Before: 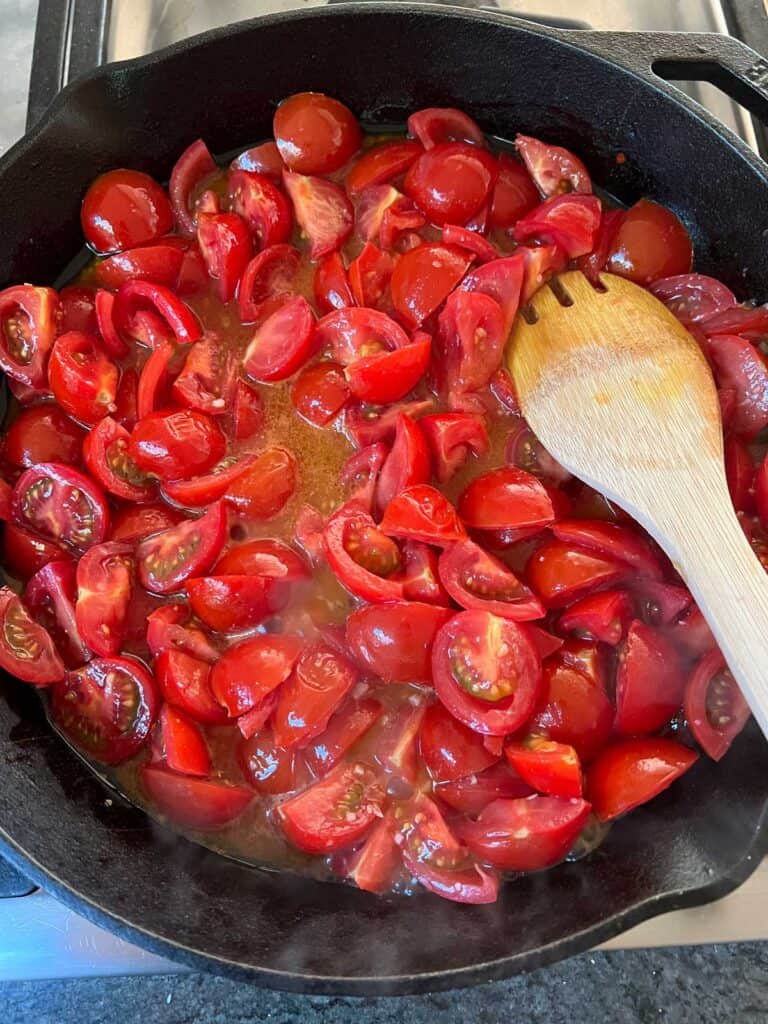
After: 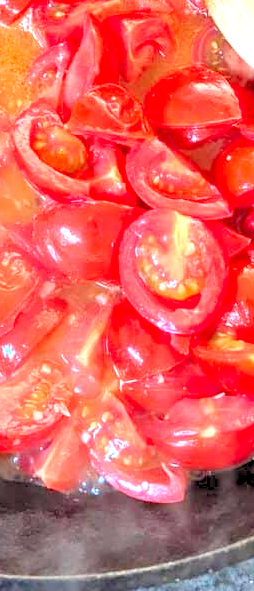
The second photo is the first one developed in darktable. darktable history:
levels: levels [0.093, 0.434, 0.988]
exposure: black level correction 0, exposure 1 EV, compensate exposure bias true, compensate highlight preservation false
crop: left 40.878%, top 39.176%, right 25.993%, bottom 3.081%
